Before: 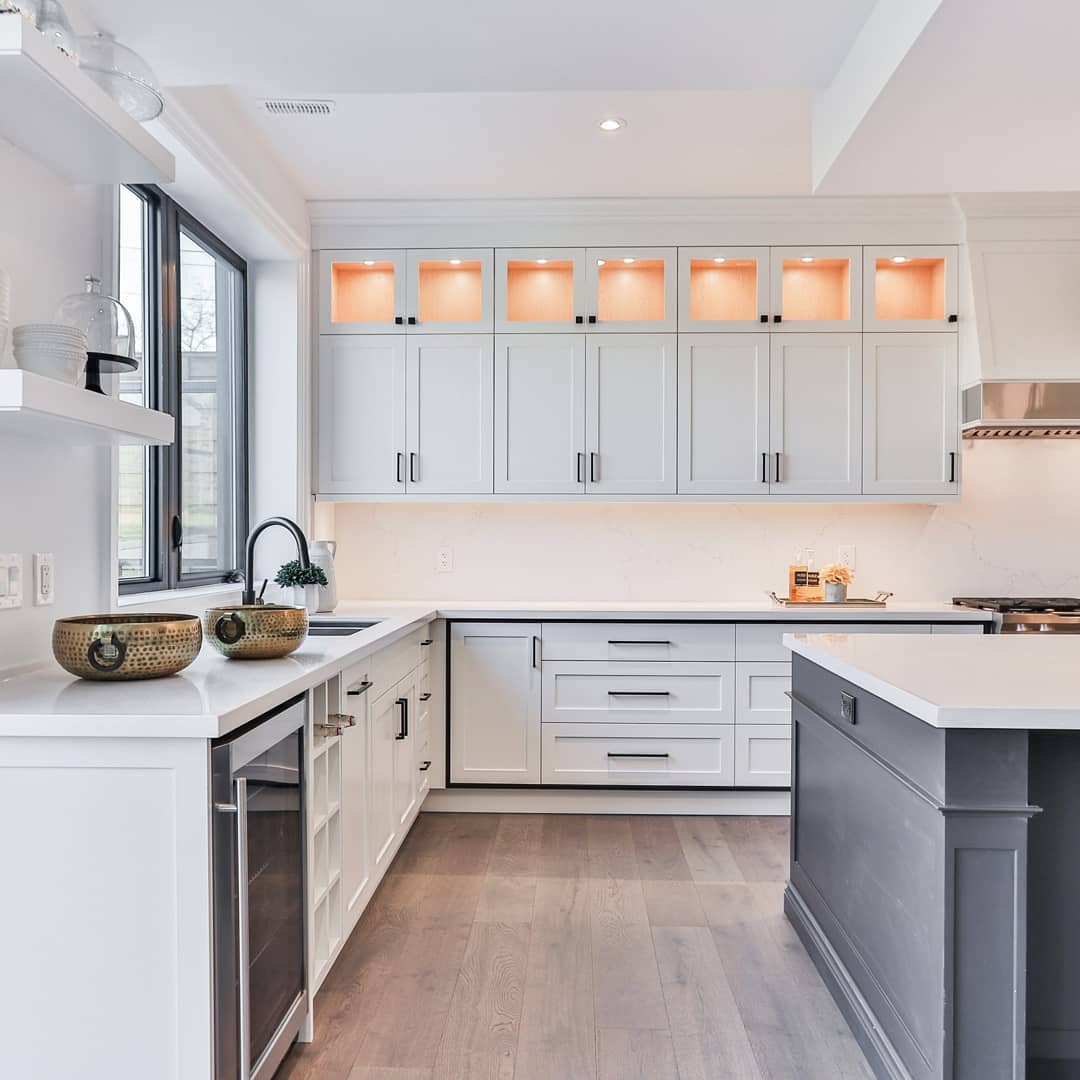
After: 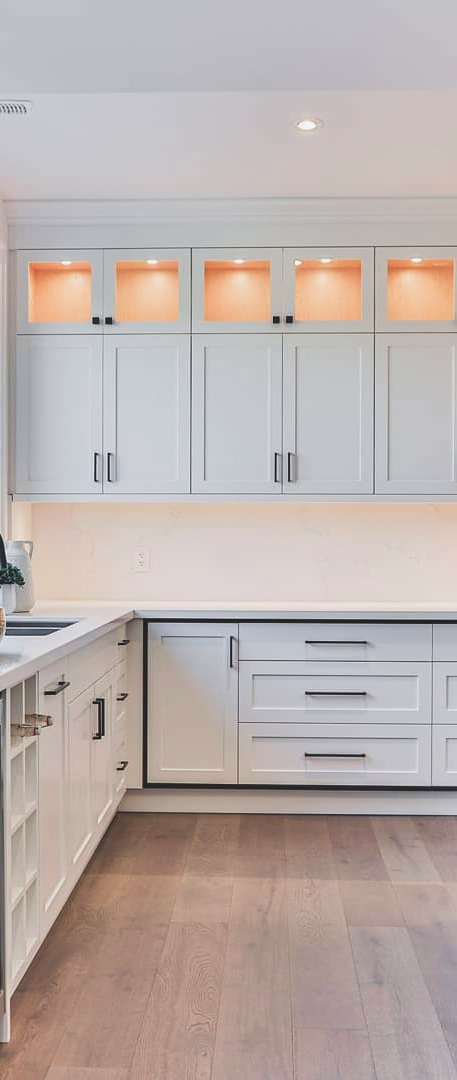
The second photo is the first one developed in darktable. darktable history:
crop: left 28.125%, right 29.479%
exposure: black level correction -0.015, exposure -0.13 EV, compensate highlight preservation false
velvia: strength 26.97%
